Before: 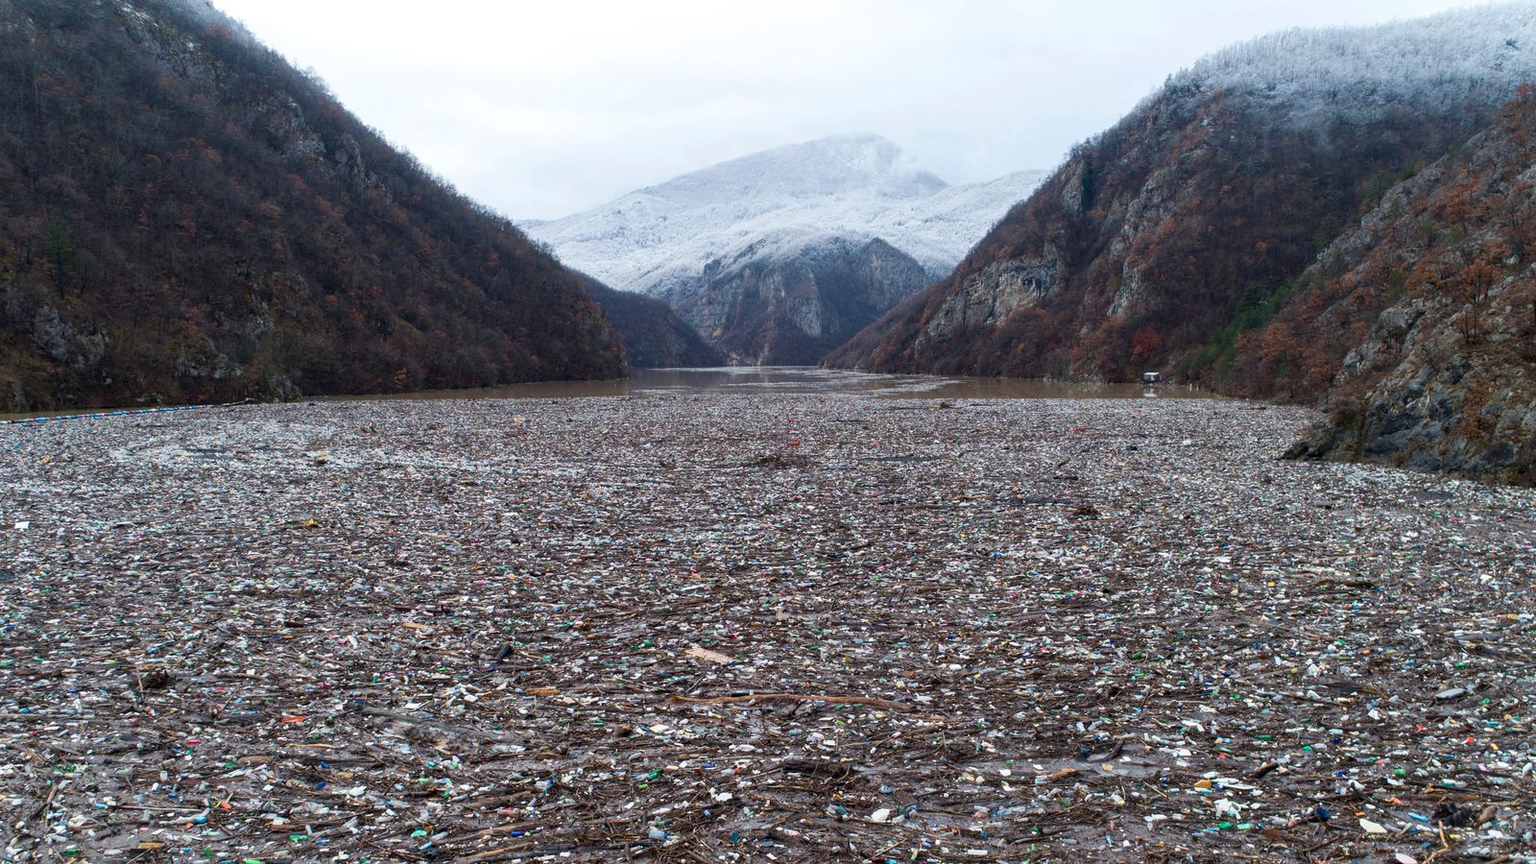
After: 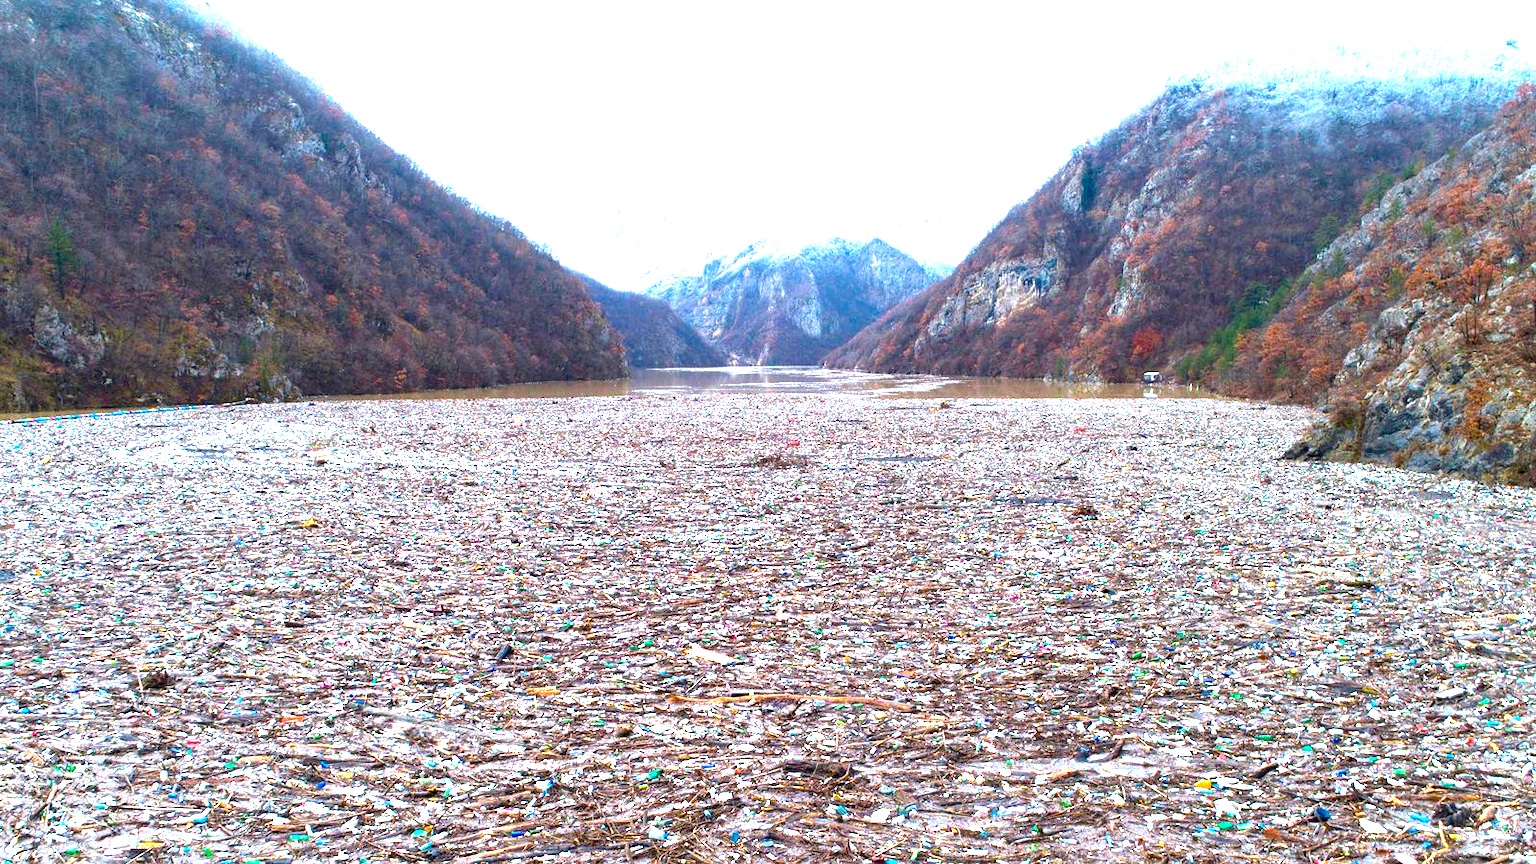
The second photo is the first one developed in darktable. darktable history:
color balance rgb: perceptual saturation grading › global saturation 25.03%, global vibrance 39.424%
exposure: exposure 1.988 EV, compensate highlight preservation false
